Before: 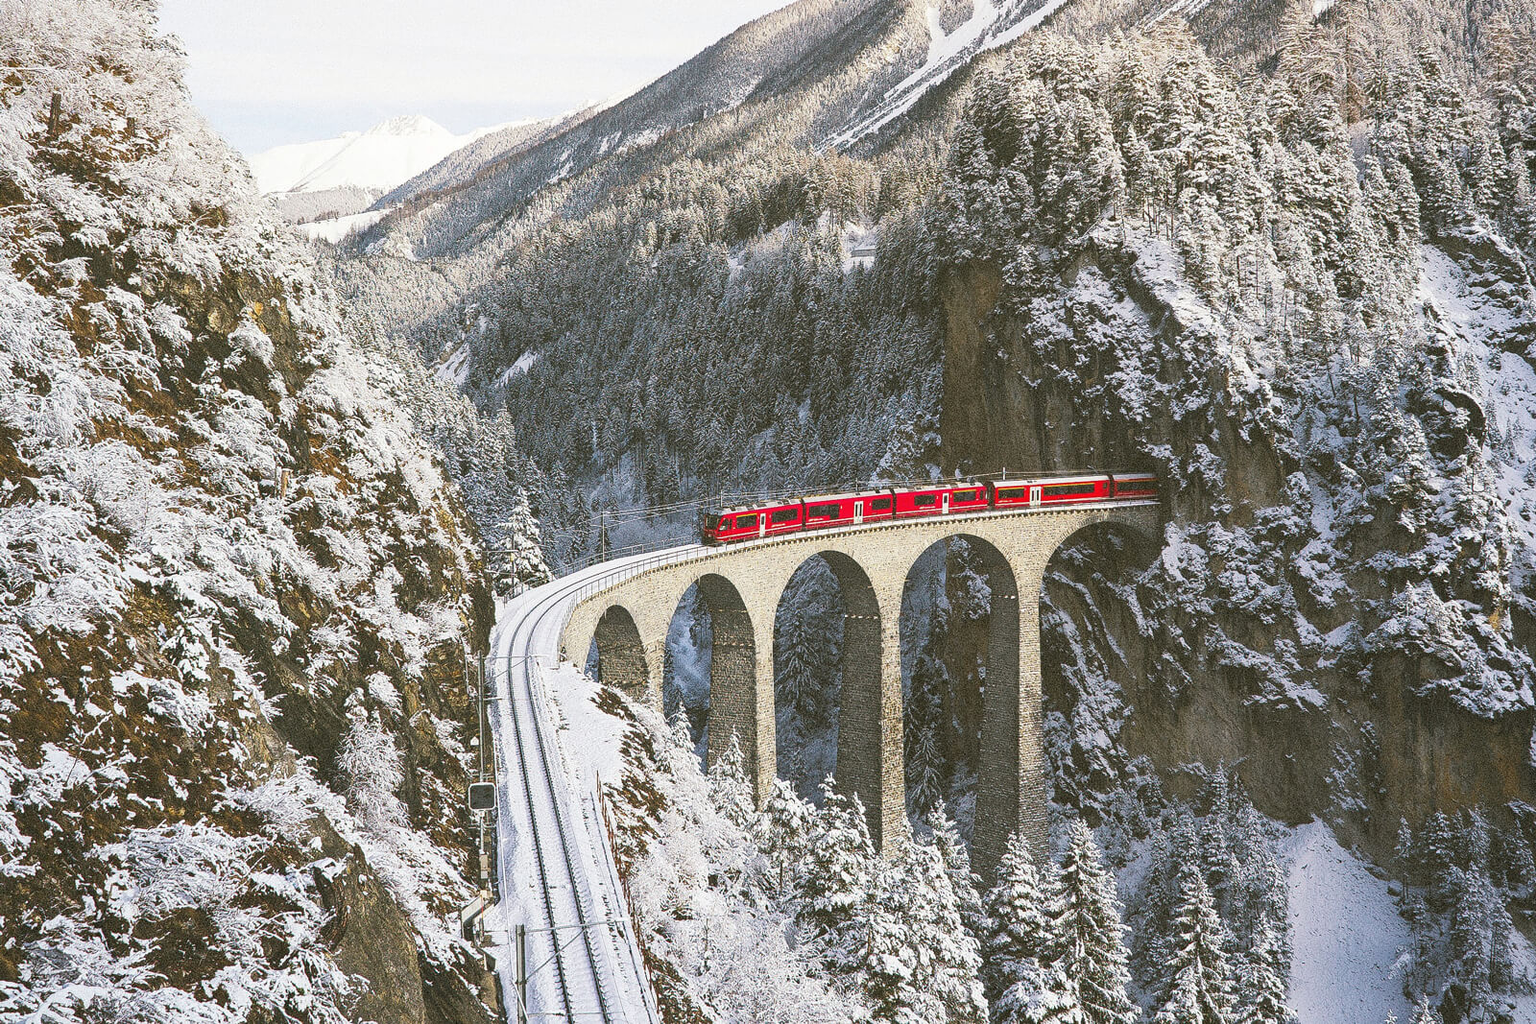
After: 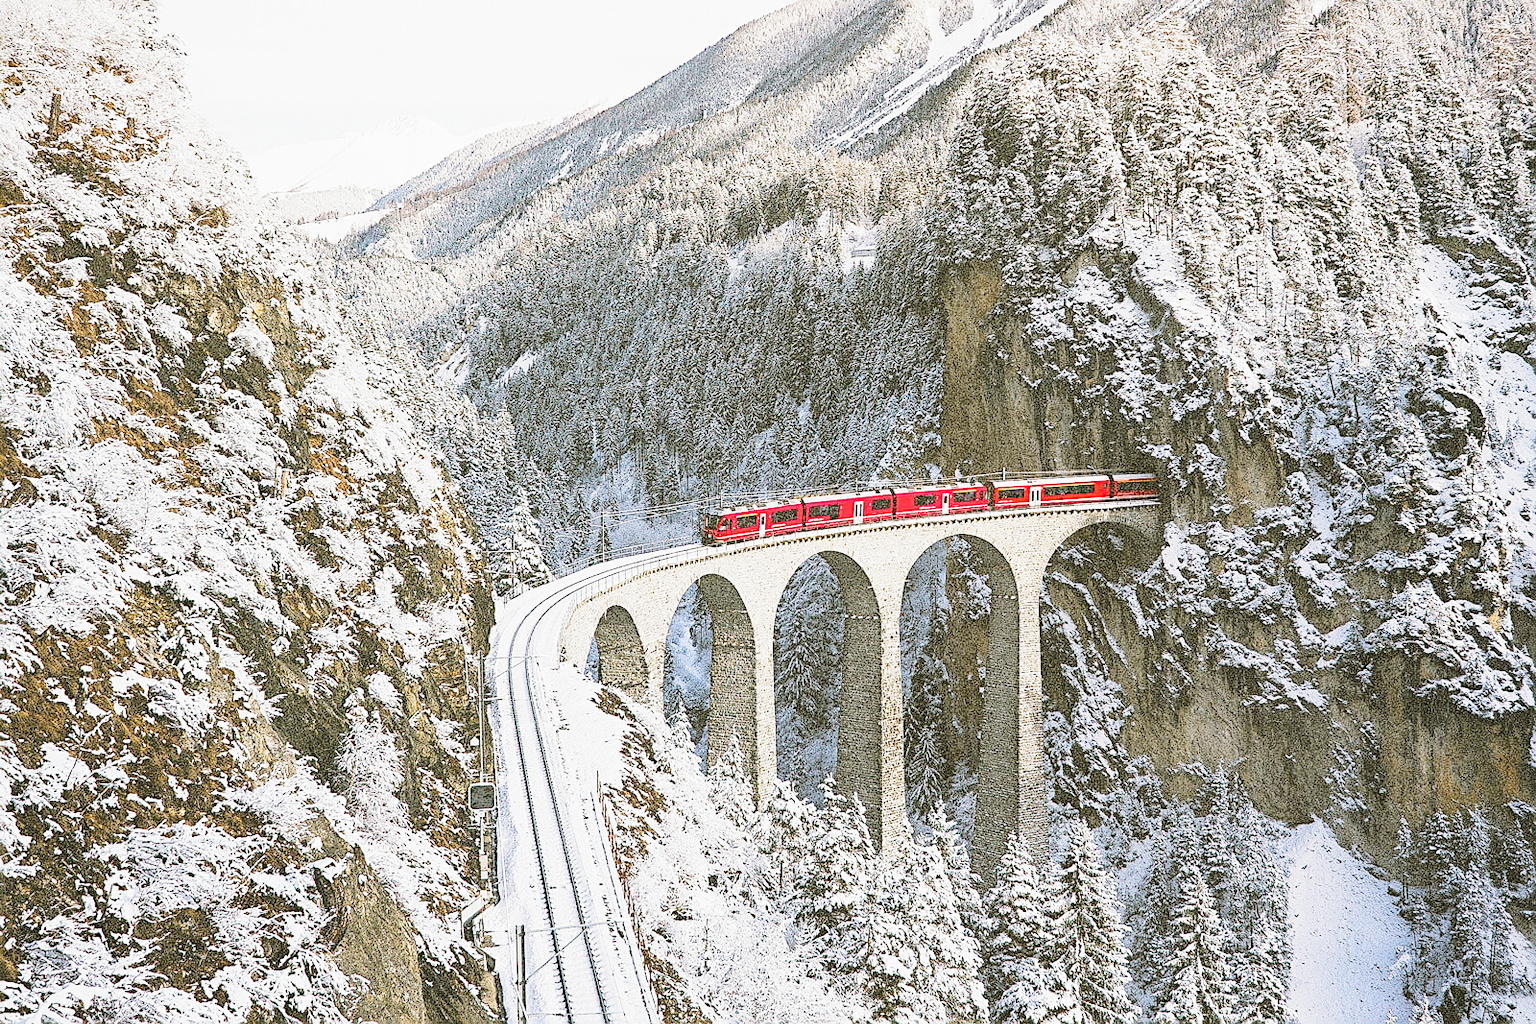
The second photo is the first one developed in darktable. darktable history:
sharpen: on, module defaults
exposure: exposure 0.783 EV, compensate highlight preservation false
tone curve: curves: ch0 [(0, 0.023) (0.103, 0.087) (0.277, 0.28) (0.438, 0.547) (0.546, 0.678) (0.735, 0.843) (0.994, 1)]; ch1 [(0, 0) (0.371, 0.261) (0.465, 0.42) (0.488, 0.477) (0.512, 0.513) (0.542, 0.581) (0.574, 0.647) (0.636, 0.747) (1, 1)]; ch2 [(0, 0) (0.369, 0.388) (0.449, 0.431) (0.478, 0.471) (0.516, 0.517) (0.575, 0.642) (0.649, 0.726) (1, 1)], color space Lab, linked channels
filmic rgb: black relative exposure -7.98 EV, white relative exposure 3.85 EV, hardness 4.29, preserve chrominance no, color science v5 (2021)
